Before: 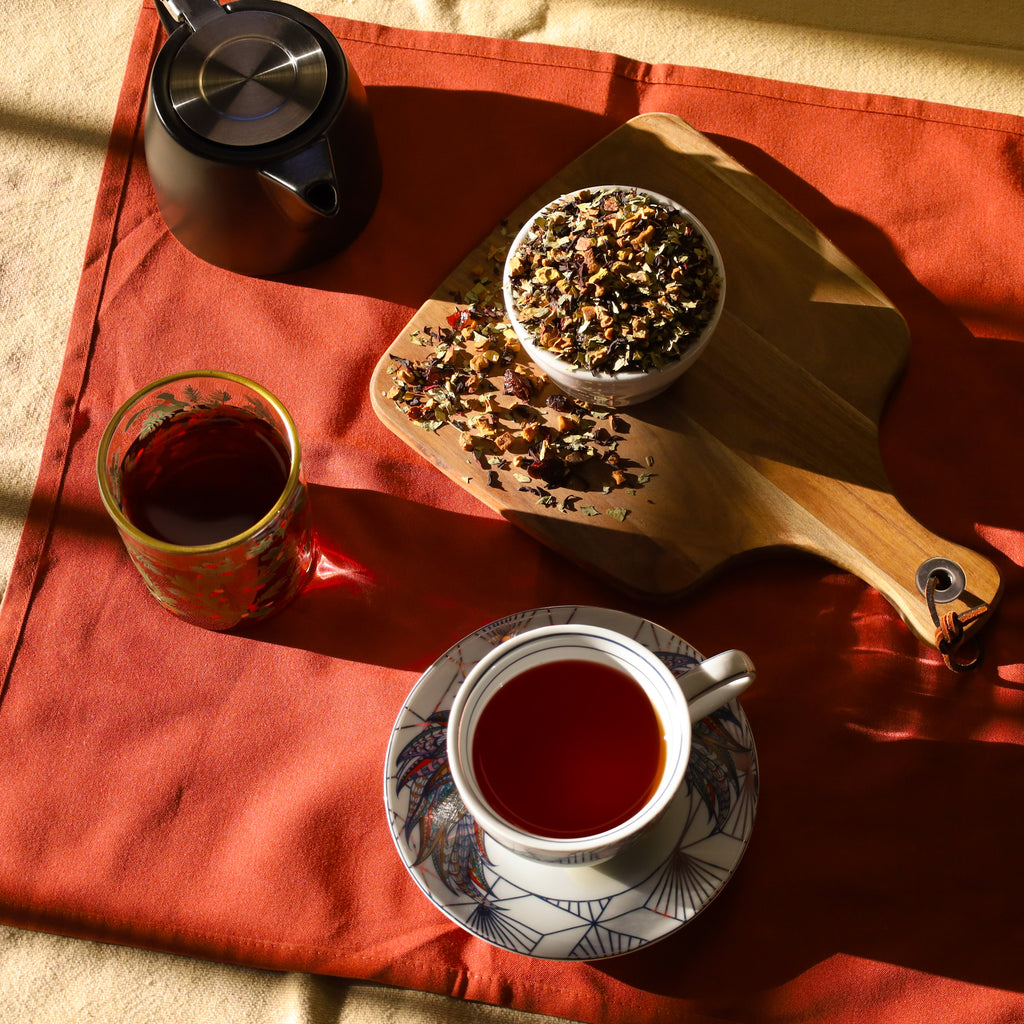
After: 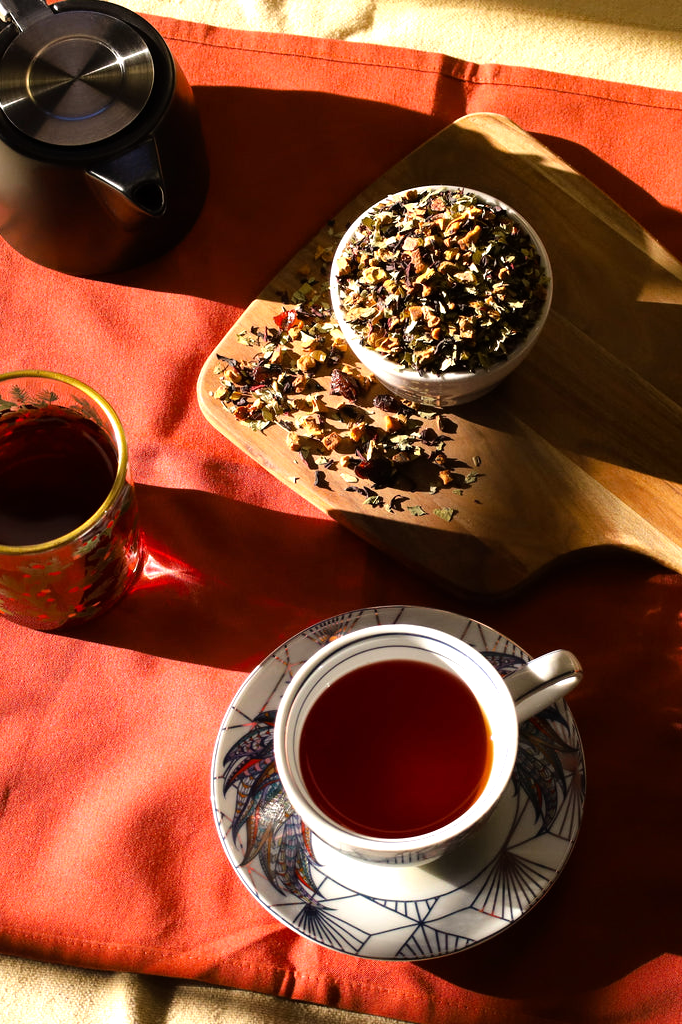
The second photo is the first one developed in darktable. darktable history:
tone equalizer: -8 EV -0.745 EV, -7 EV -0.691 EV, -6 EV -0.635 EV, -5 EV -0.373 EV, -3 EV 0.384 EV, -2 EV 0.6 EV, -1 EV 0.68 EV, +0 EV 0.721 EV, mask exposure compensation -0.49 EV
crop: left 16.988%, right 16.344%
